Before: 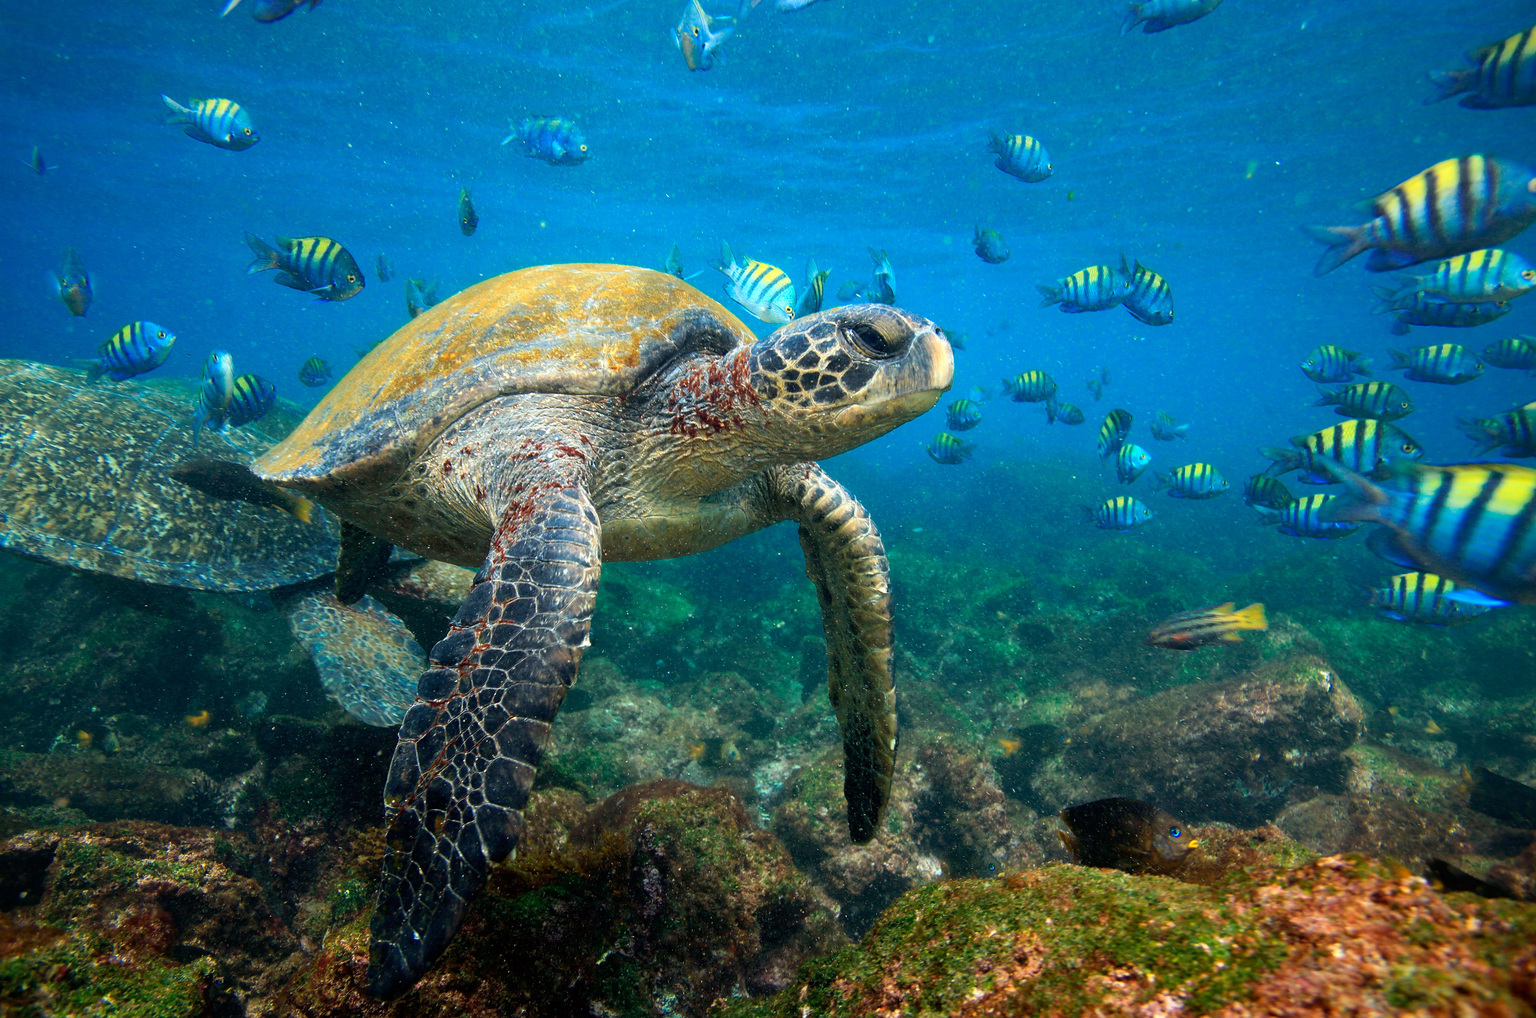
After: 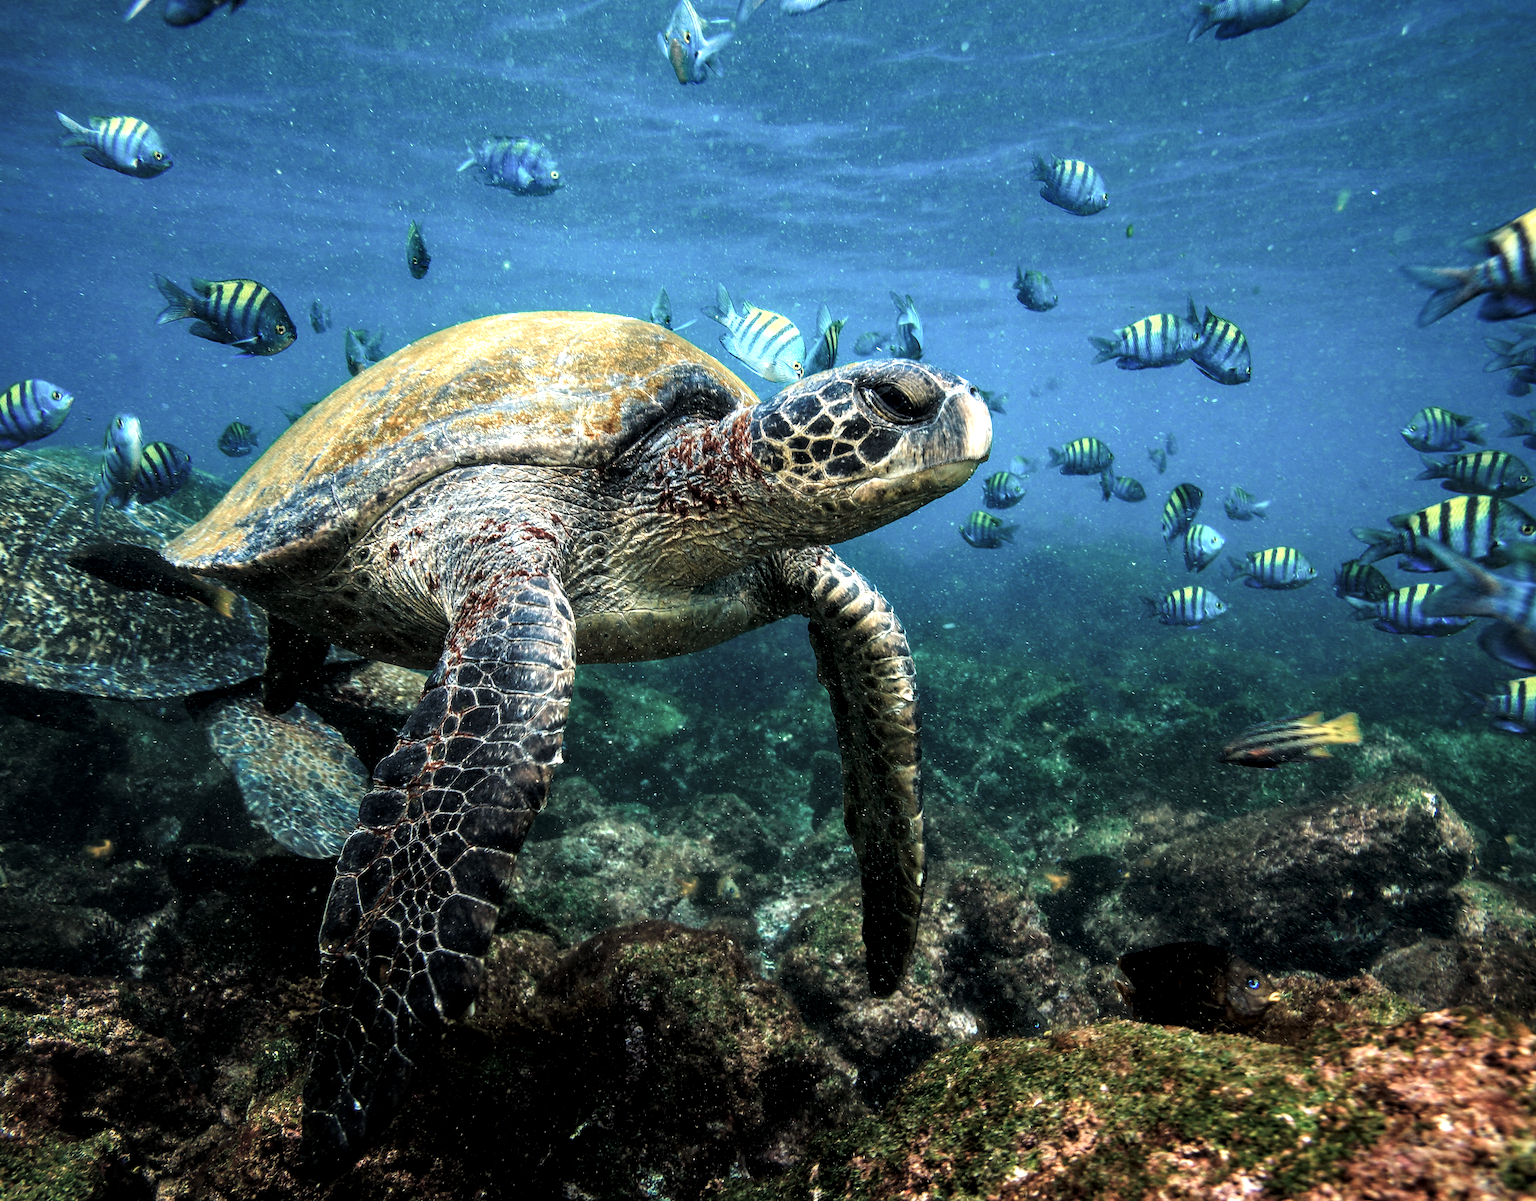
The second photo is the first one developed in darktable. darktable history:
crop: left 7.413%, right 7.851%
local contrast: detail 150%
exposure: black level correction -0.036, exposure -0.497 EV, compensate highlight preservation false
filmic rgb: black relative exposure -8.19 EV, white relative exposure 2.23 EV, hardness 7.18, latitude 85.25%, contrast 1.698, highlights saturation mix -3.69%, shadows ↔ highlights balance -1.85%, iterations of high-quality reconstruction 10
